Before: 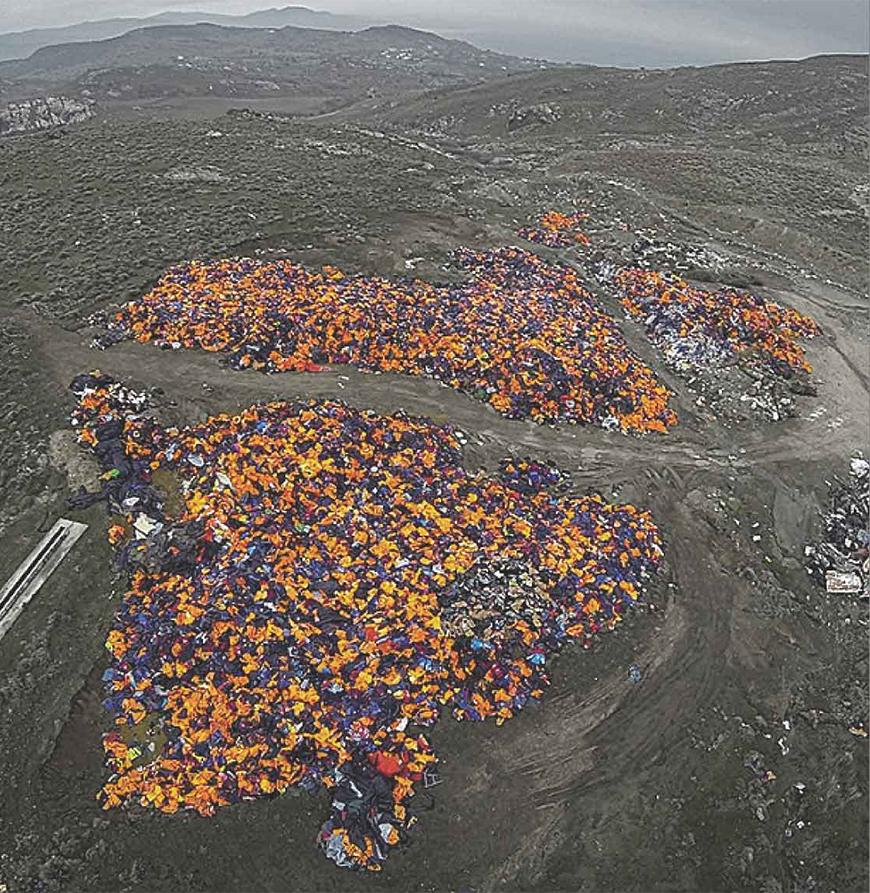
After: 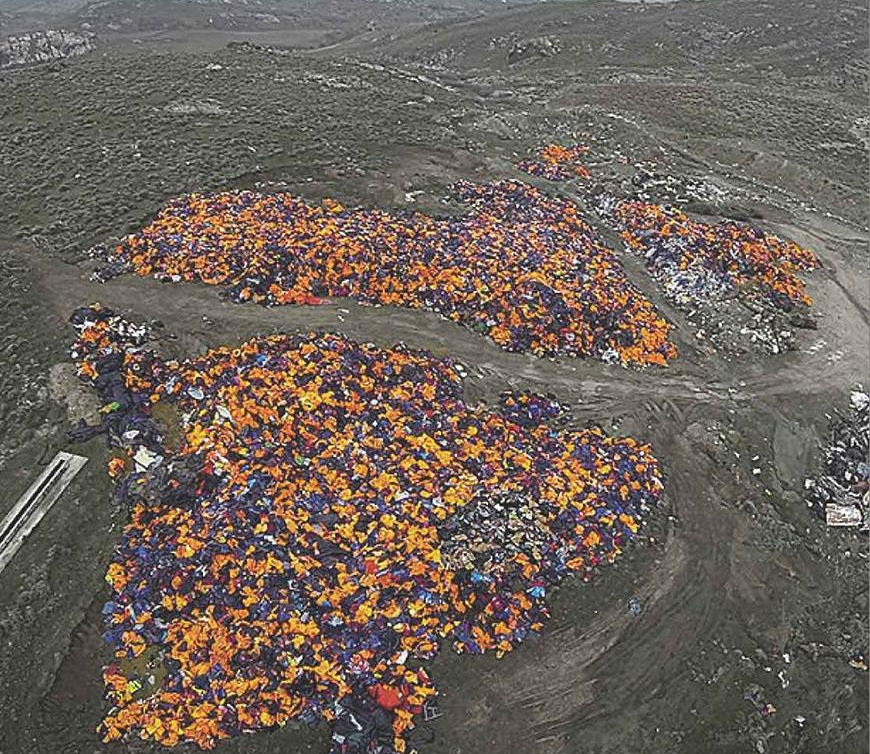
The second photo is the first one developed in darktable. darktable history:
crop: top 7.598%, bottom 7.879%
